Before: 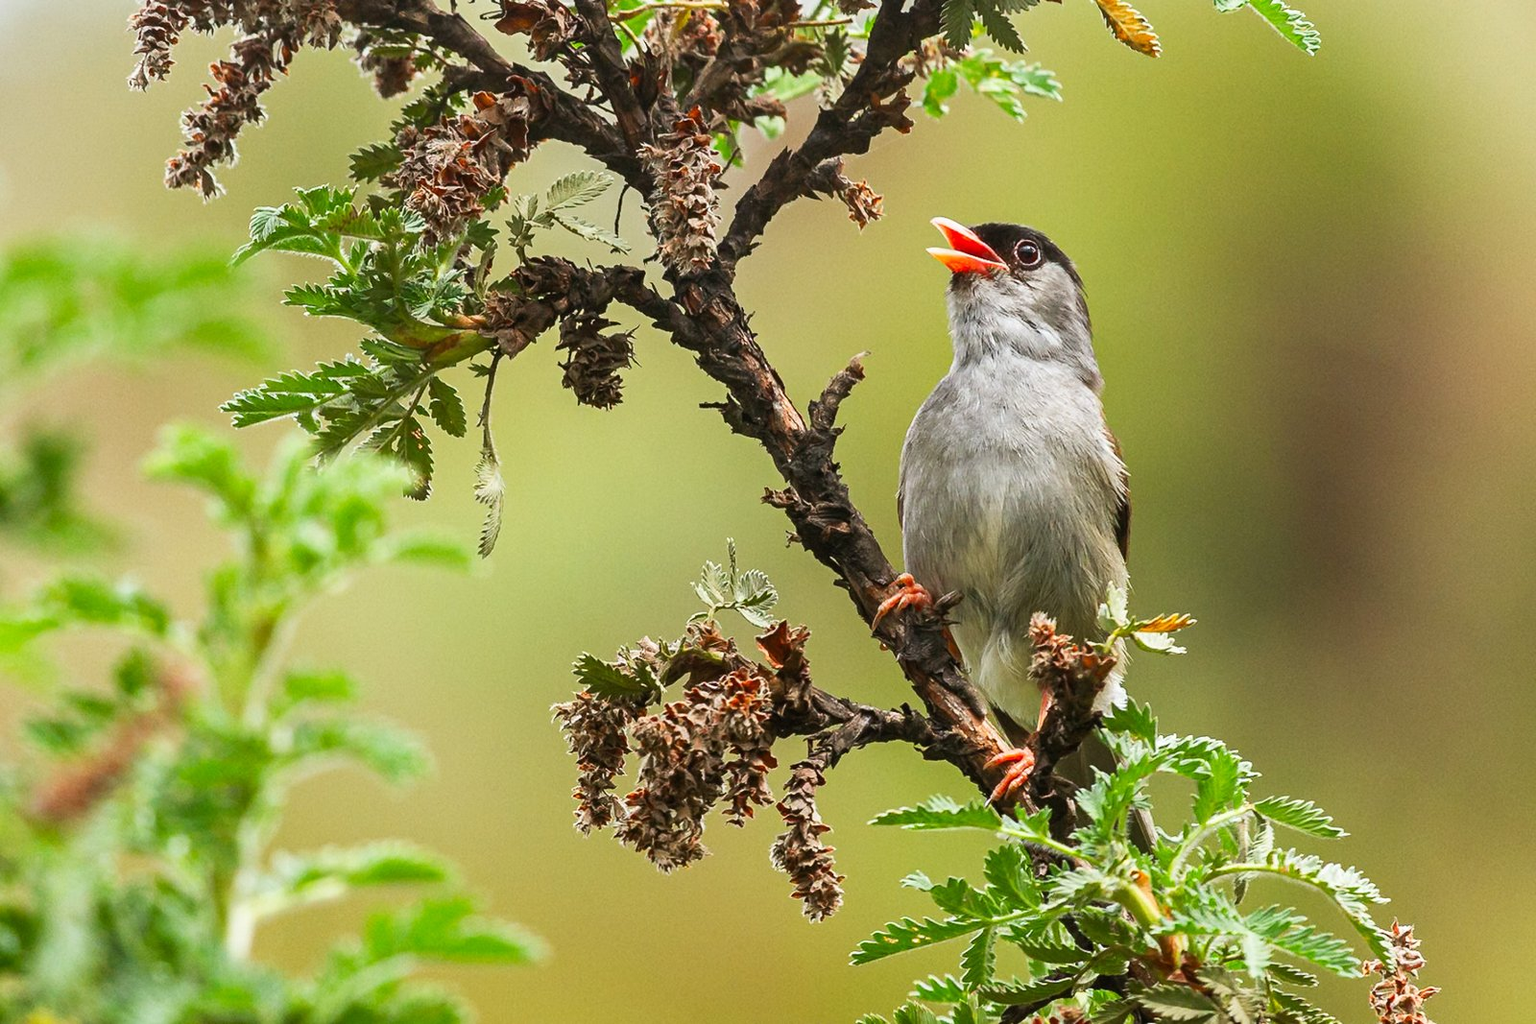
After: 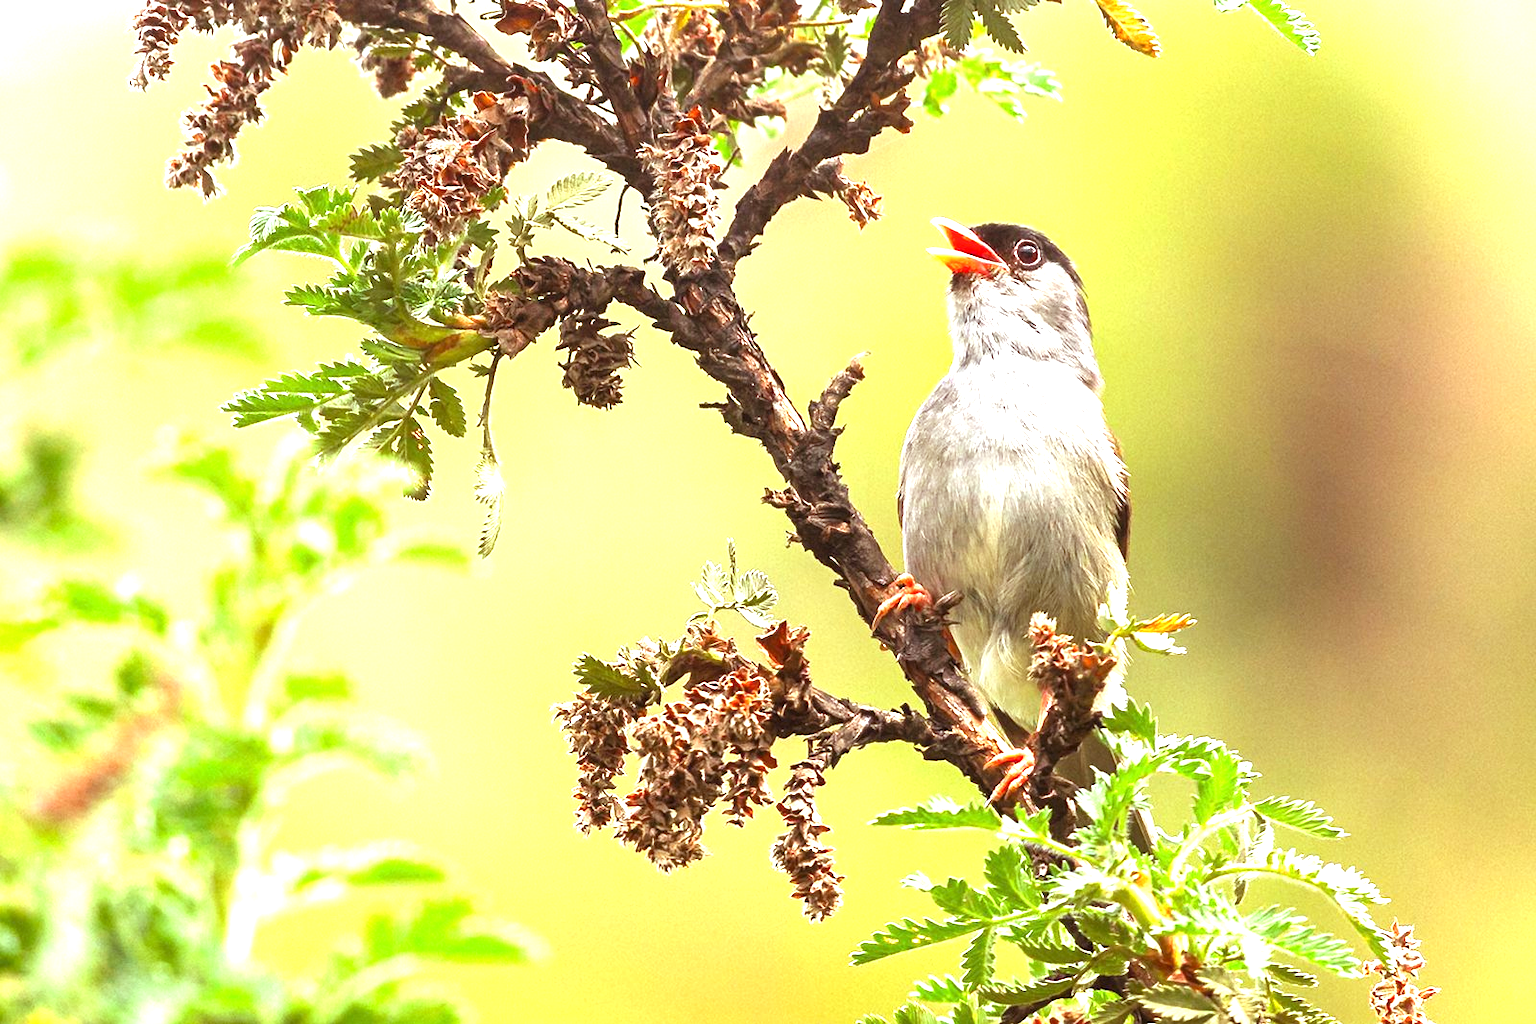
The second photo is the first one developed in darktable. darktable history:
rgb levels: mode RGB, independent channels, levels [[0, 0.474, 1], [0, 0.5, 1], [0, 0.5, 1]]
exposure: black level correction 0, exposure 1.388 EV, compensate exposure bias true, compensate highlight preservation false
